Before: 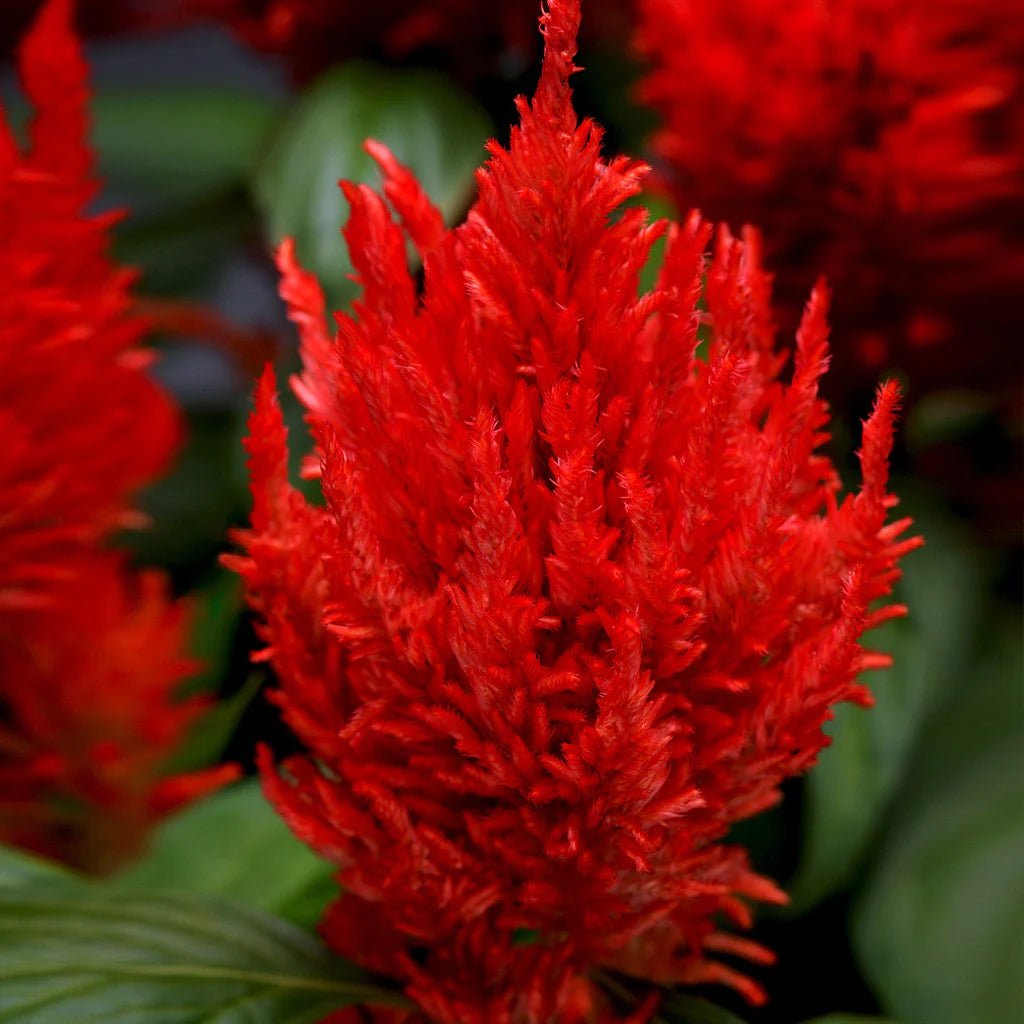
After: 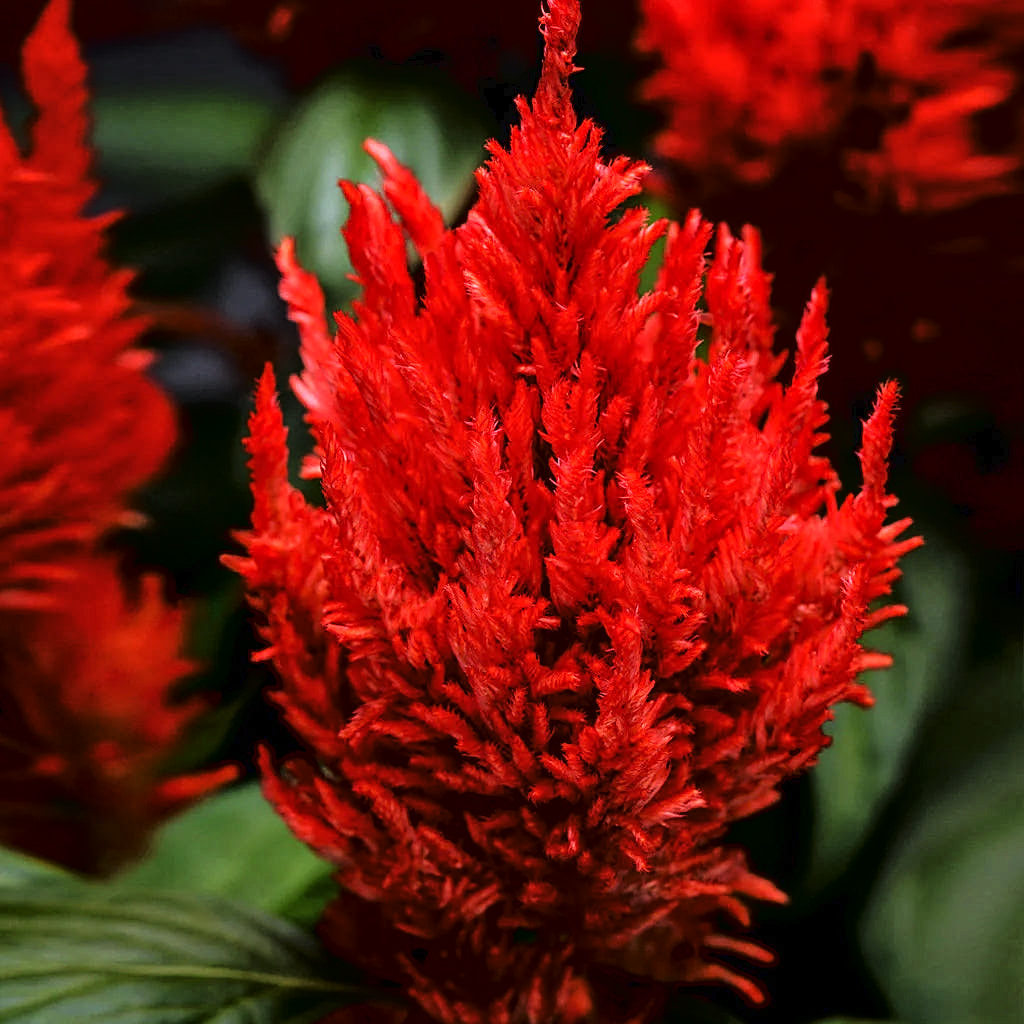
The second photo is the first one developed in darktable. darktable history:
tone curve: curves: ch0 [(0, 0) (0.003, 0.033) (0.011, 0.033) (0.025, 0.036) (0.044, 0.039) (0.069, 0.04) (0.1, 0.043) (0.136, 0.052) (0.177, 0.085) (0.224, 0.14) (0.277, 0.225) (0.335, 0.333) (0.399, 0.419) (0.468, 0.51) (0.543, 0.603) (0.623, 0.713) (0.709, 0.808) (0.801, 0.901) (0.898, 0.98) (1, 1)], color space Lab, linked channels, preserve colors none
local contrast: on, module defaults
sharpen: on, module defaults
